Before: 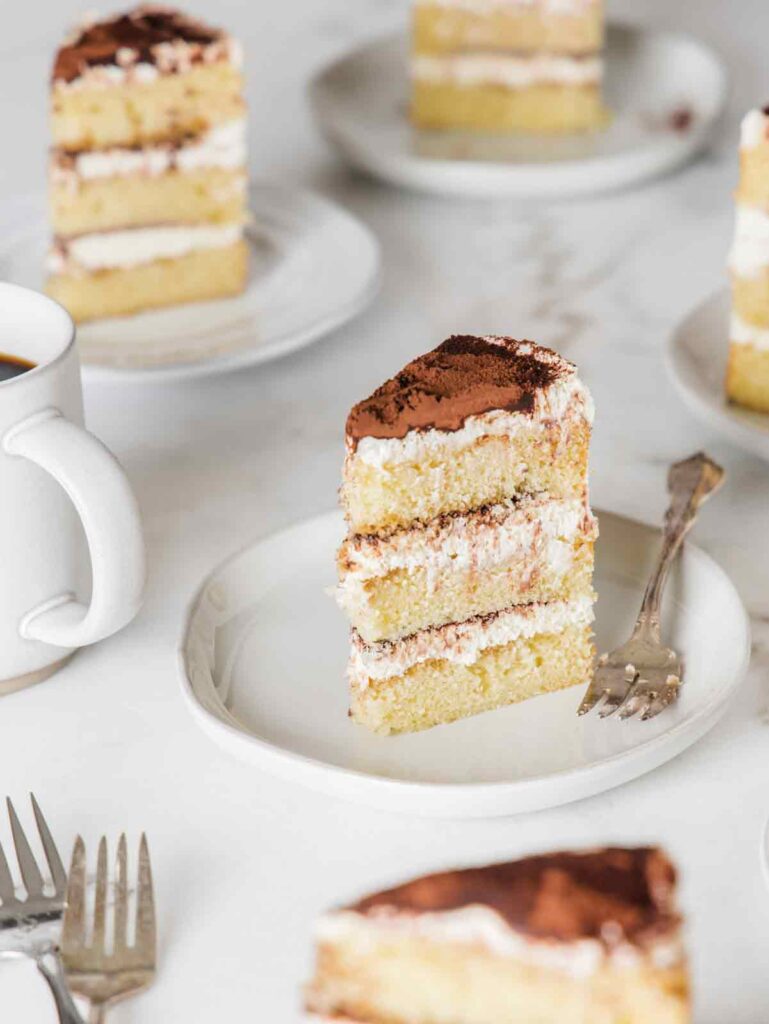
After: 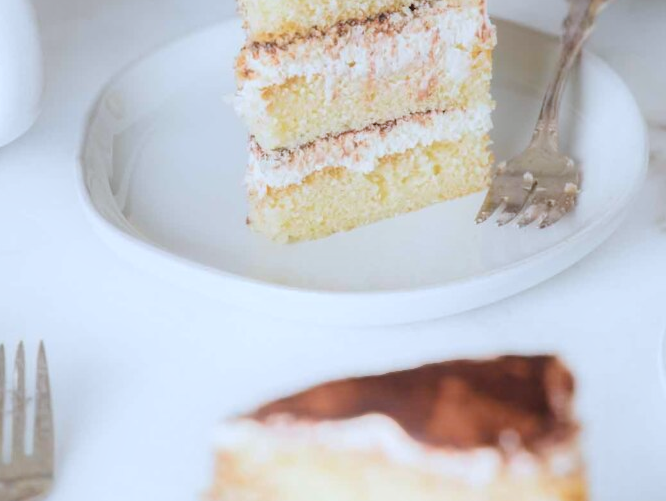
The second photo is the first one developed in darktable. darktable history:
color calibration: x 0.372, y 0.386, temperature 4283.97 K
contrast equalizer: octaves 7, y [[0.6 ×6], [0.55 ×6], [0 ×6], [0 ×6], [0 ×6]], mix -1
crop and rotate: left 13.306%, top 48.129%, bottom 2.928%
